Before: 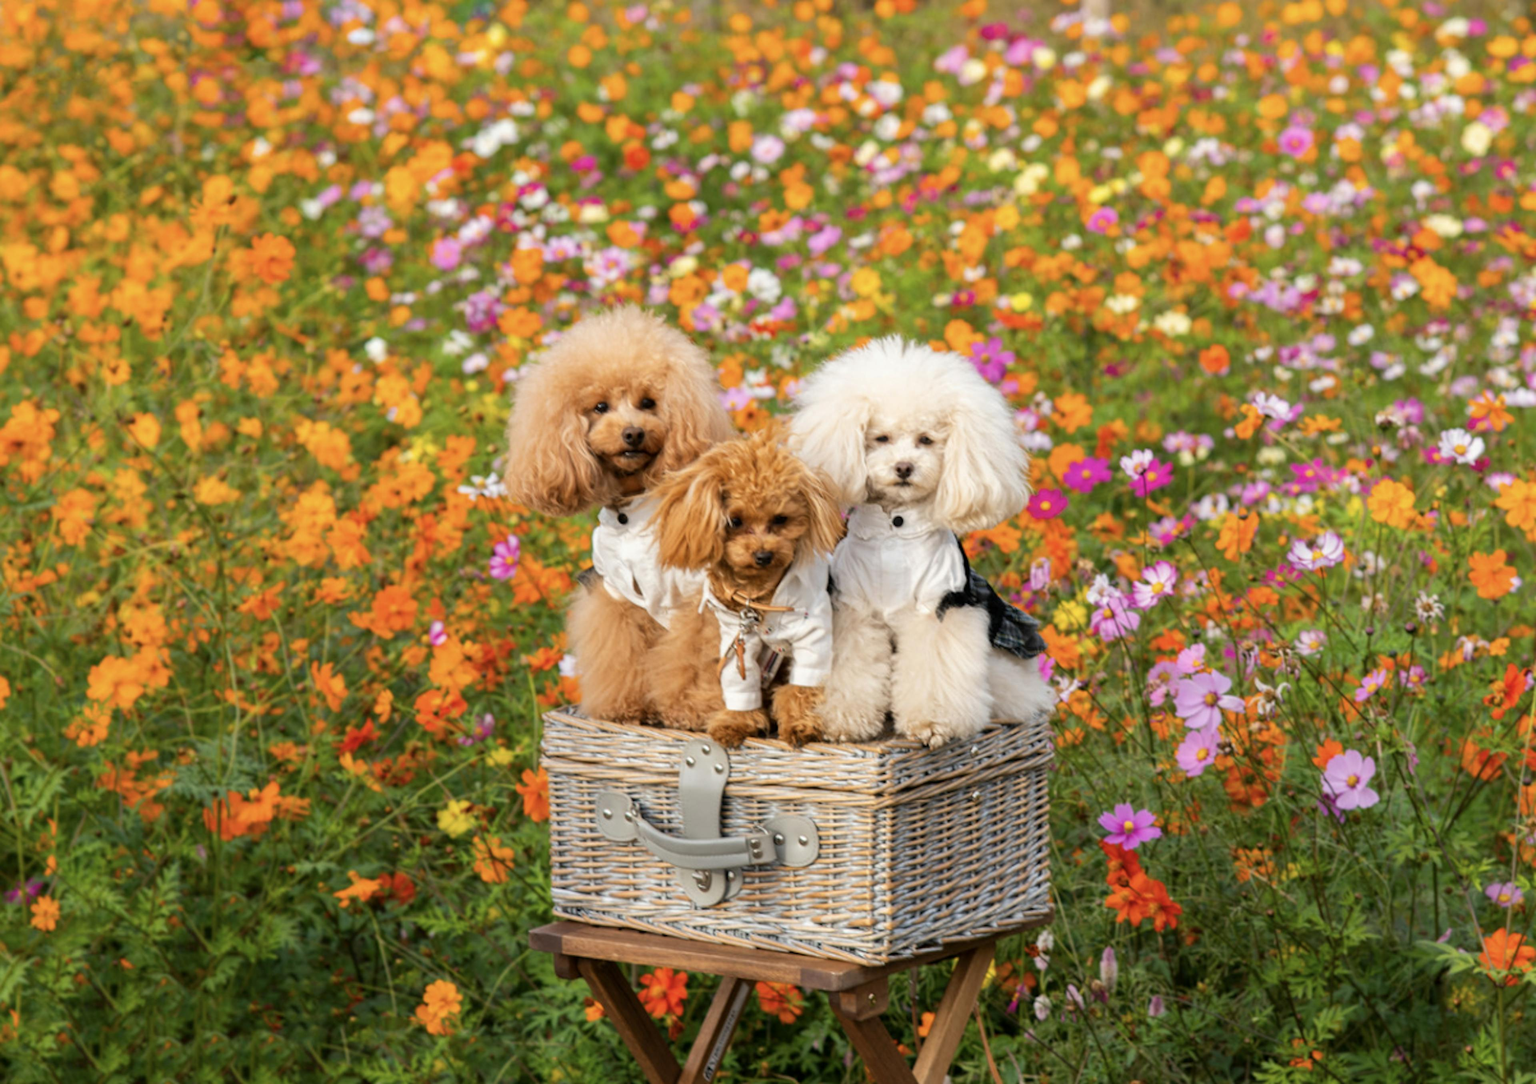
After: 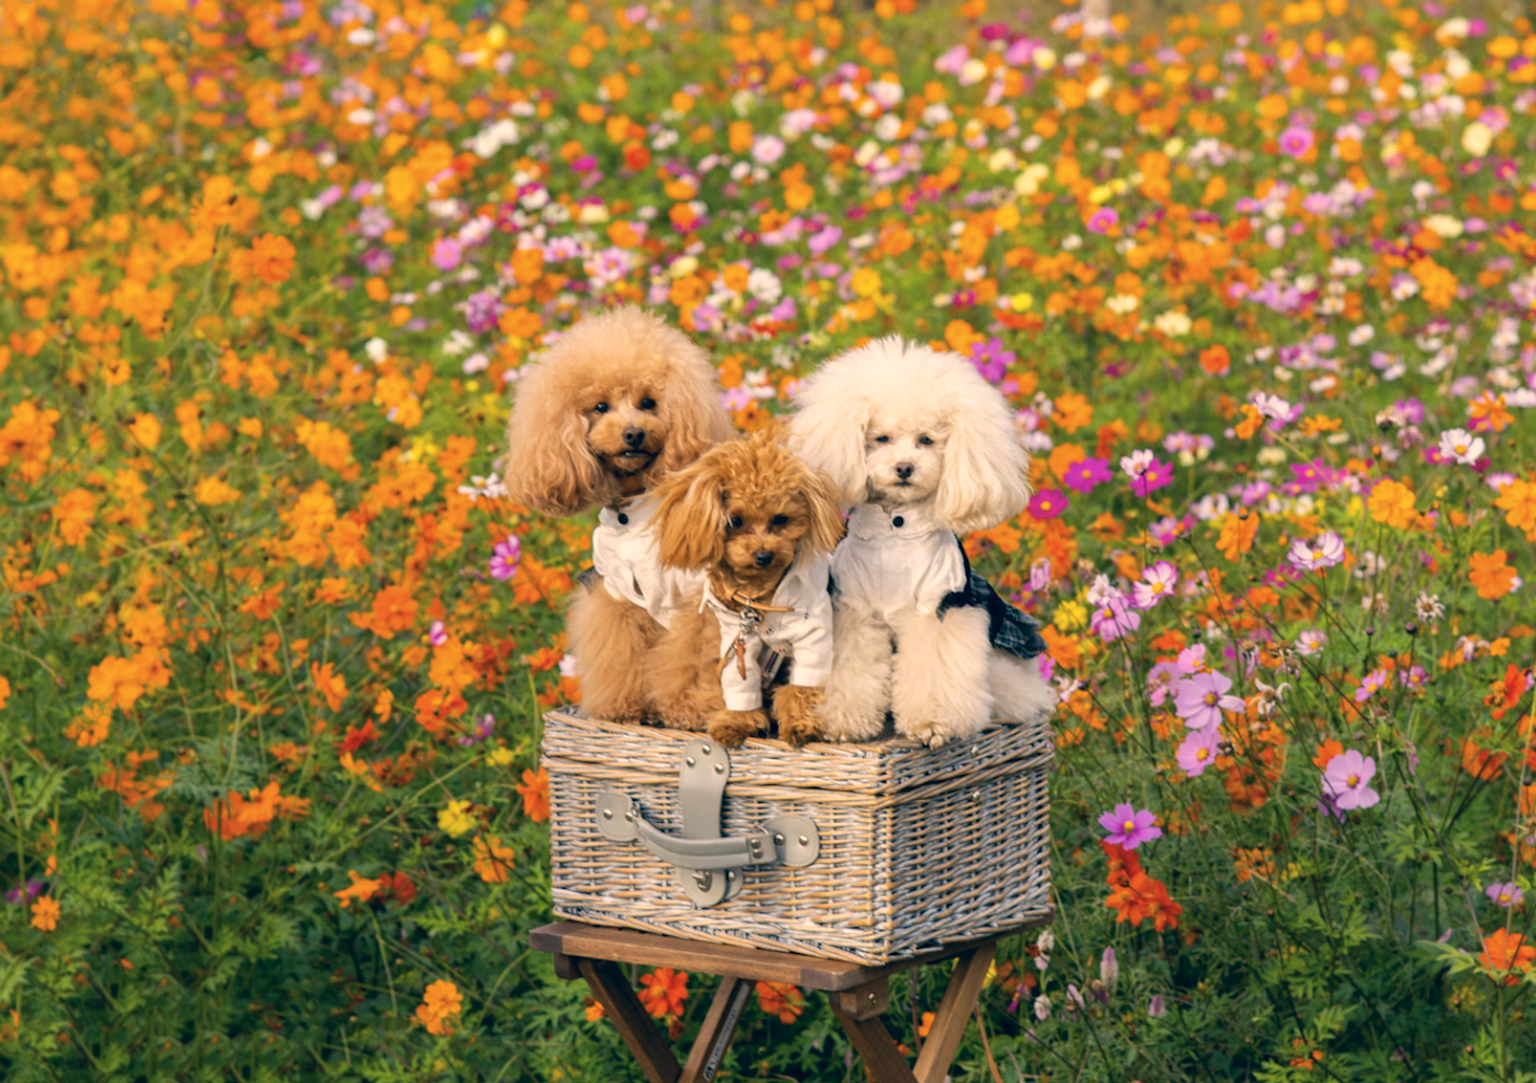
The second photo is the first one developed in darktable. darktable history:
color correction: highlights a* 10.32, highlights b* 13.98, shadows a* -10.31, shadows b* -15.04
